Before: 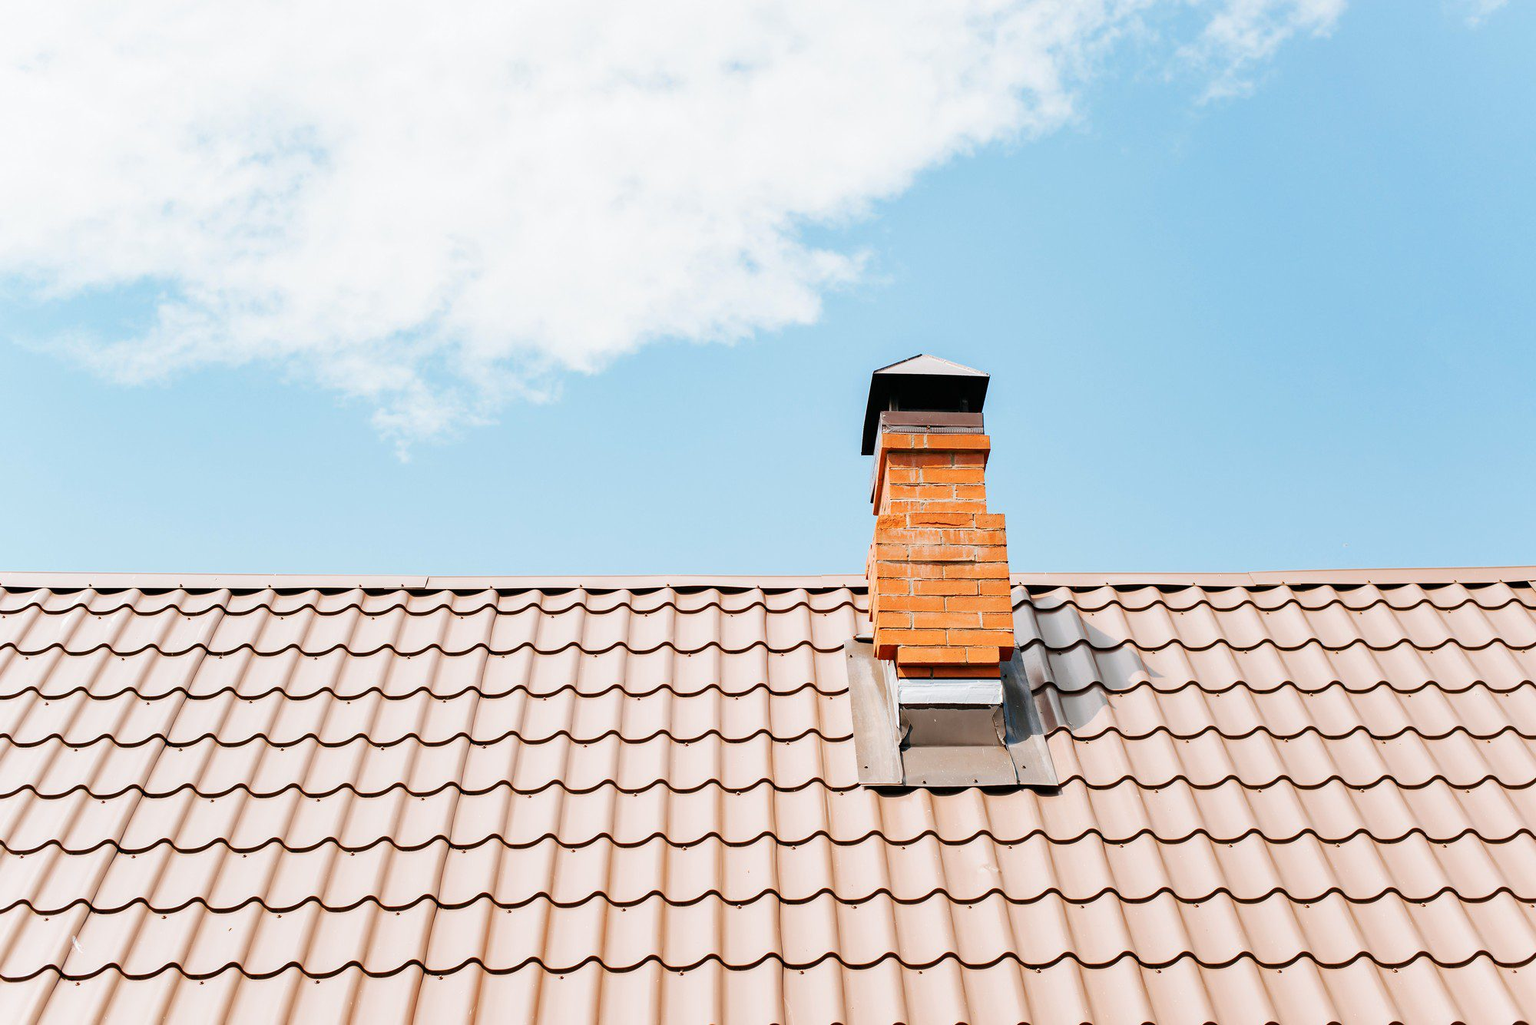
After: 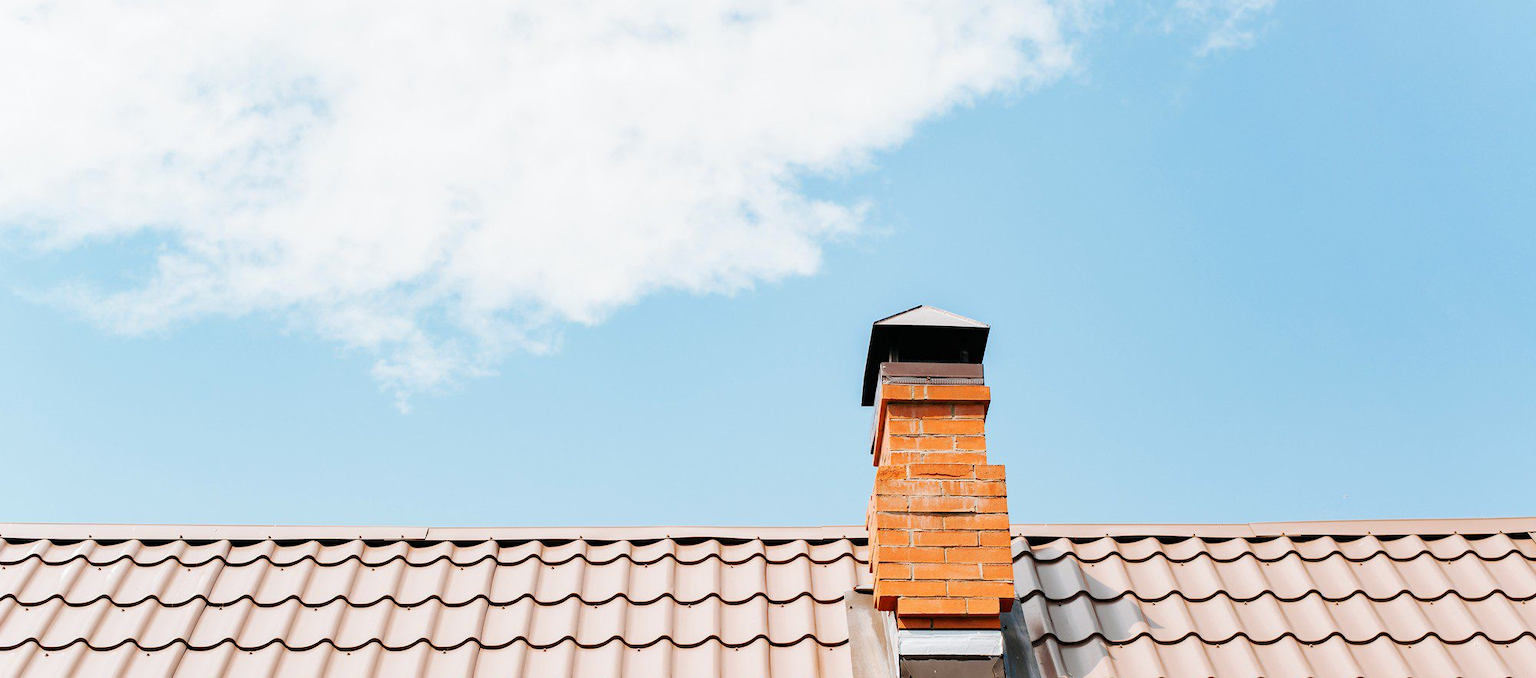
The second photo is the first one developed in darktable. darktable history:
crop and rotate: top 4.85%, bottom 28.915%
